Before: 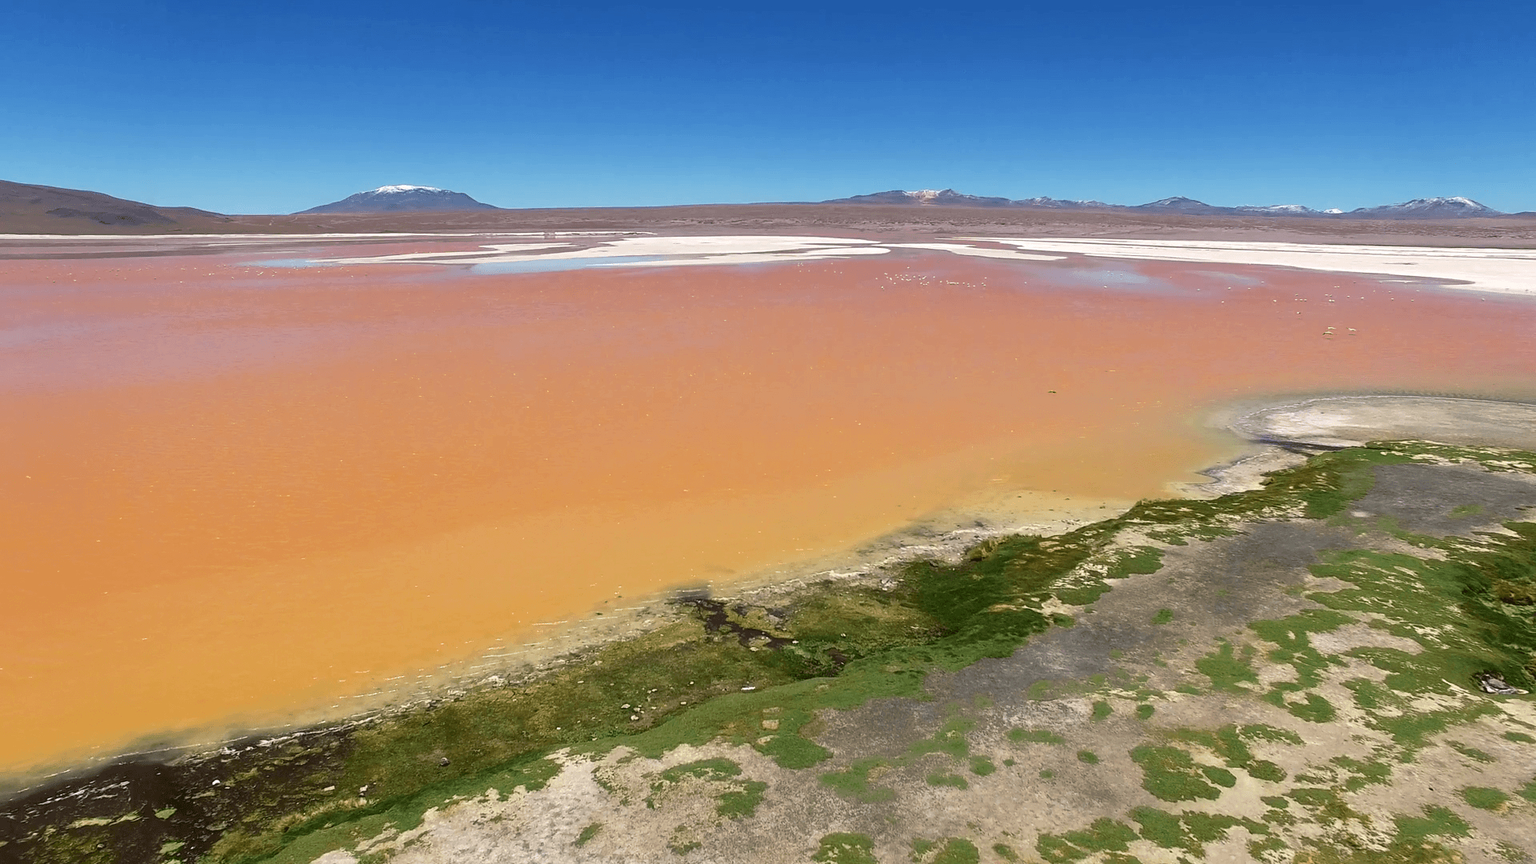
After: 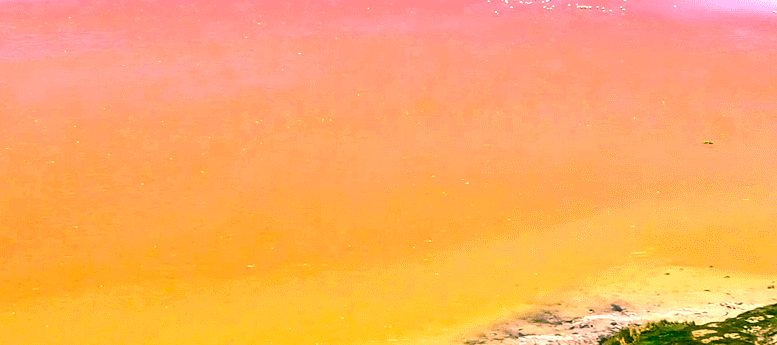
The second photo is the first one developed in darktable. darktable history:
local contrast: on, module defaults
crop: left 31.632%, top 32.189%, right 27.737%, bottom 35.635%
exposure: black level correction 0, exposure 0.949 EV, compensate exposure bias true, compensate highlight preservation false
color correction: highlights a* 17.04, highlights b* 0.202, shadows a* -14.86, shadows b* -14.03, saturation 1.46
shadows and highlights: shadows 12.37, white point adjustment 1.14, highlights -0.966, soften with gaussian
contrast brightness saturation: contrast 0.19, brightness -0.232, saturation 0.116
